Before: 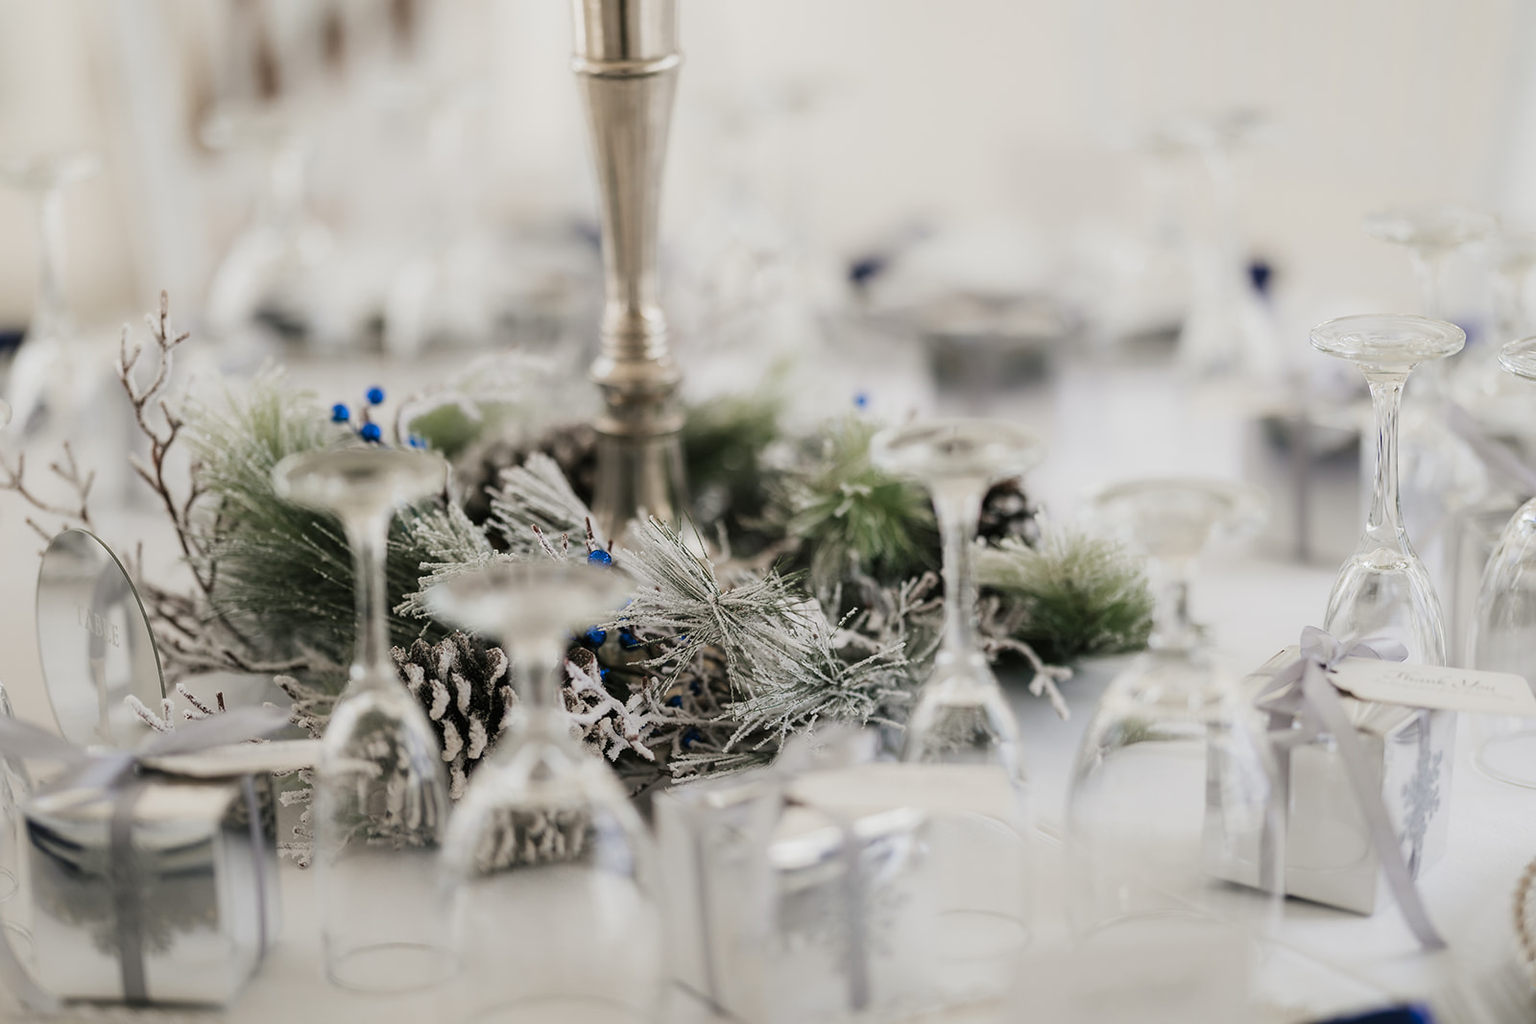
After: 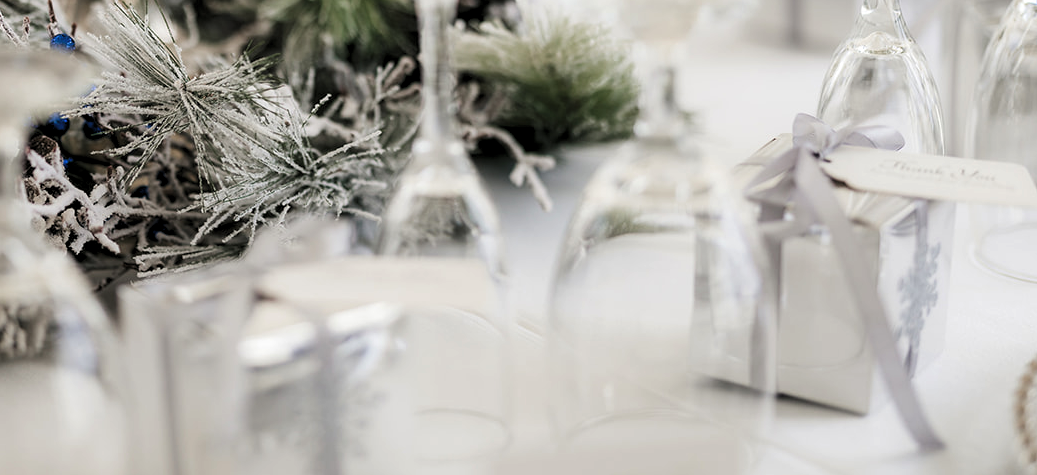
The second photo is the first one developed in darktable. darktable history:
crop and rotate: left 35.157%, top 50.572%, bottom 4.847%
levels: levels [0.062, 0.494, 0.925]
